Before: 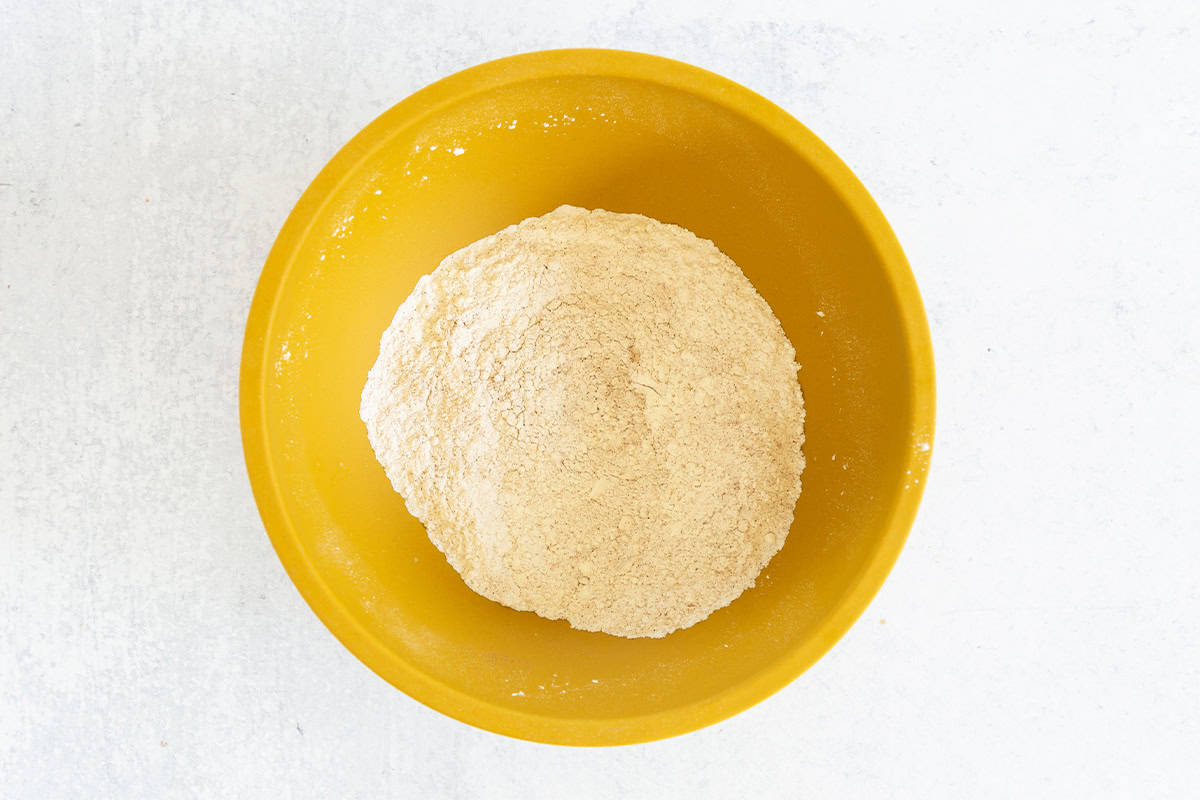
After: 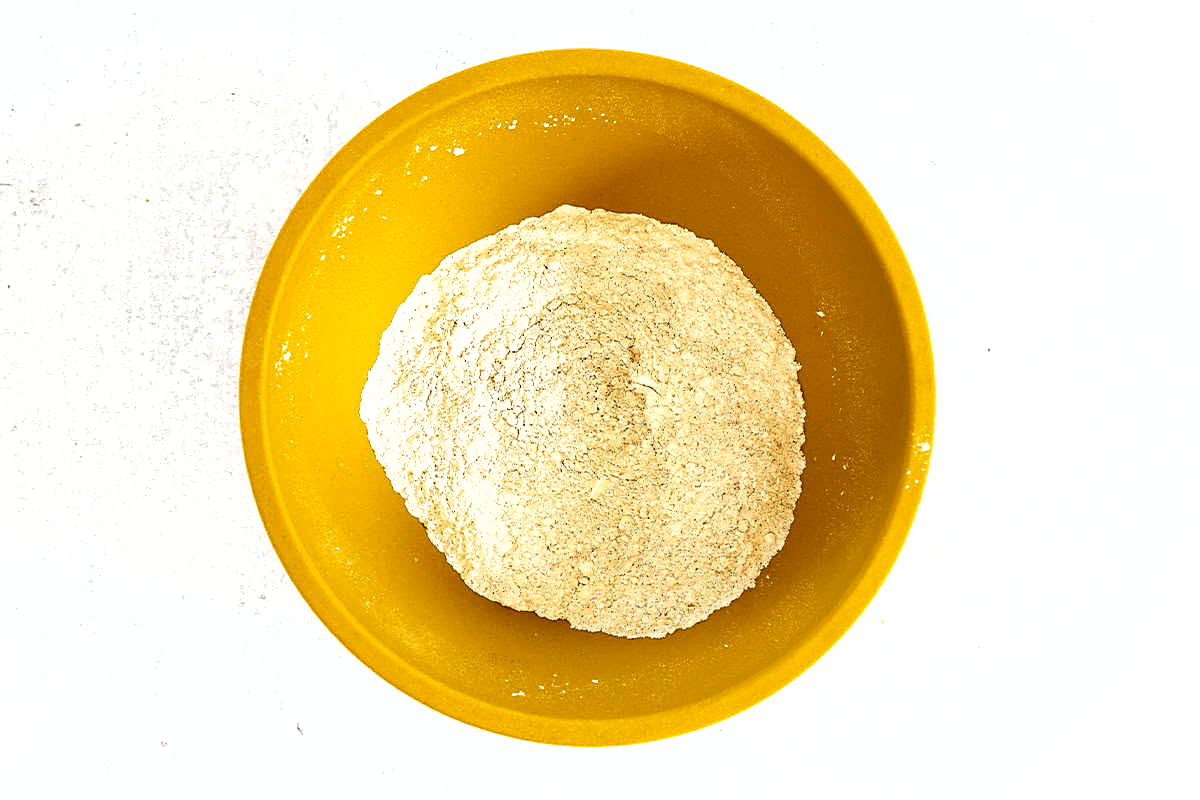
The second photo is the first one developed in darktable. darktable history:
sharpen: on, module defaults
exposure: exposure 0.4 EV, compensate highlight preservation false
shadows and highlights: low approximation 0.01, soften with gaussian
base curve: curves: ch0 [(0, 0) (0.989, 0.992)], preserve colors none
